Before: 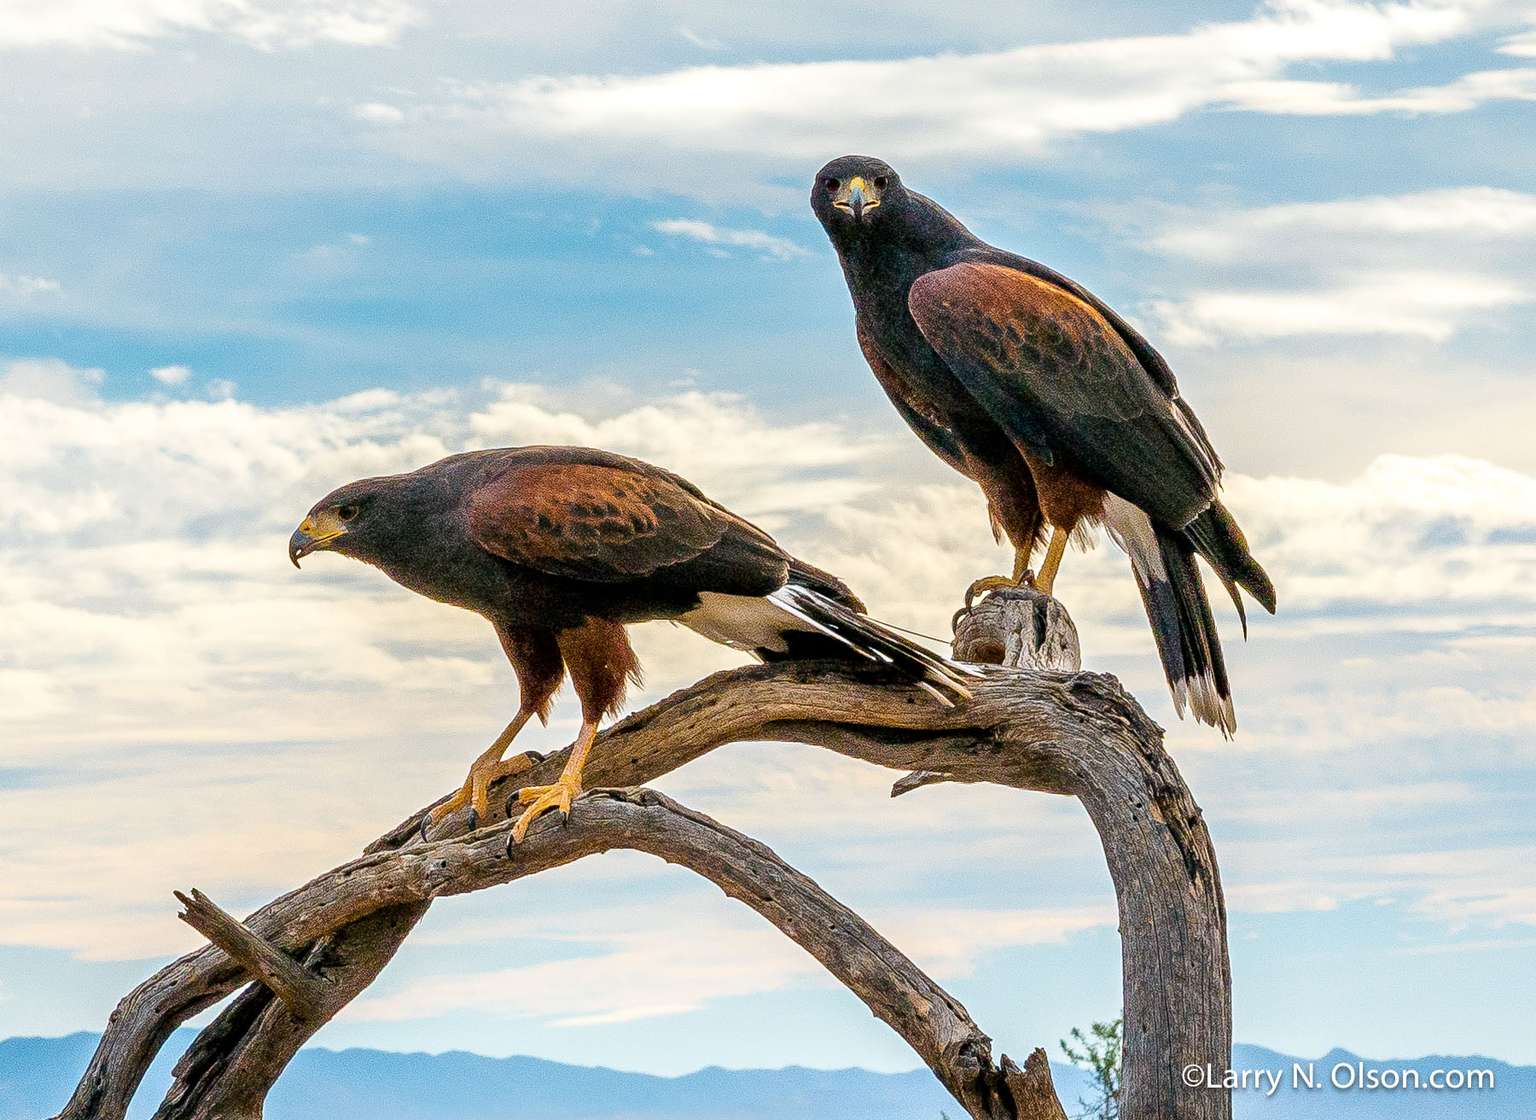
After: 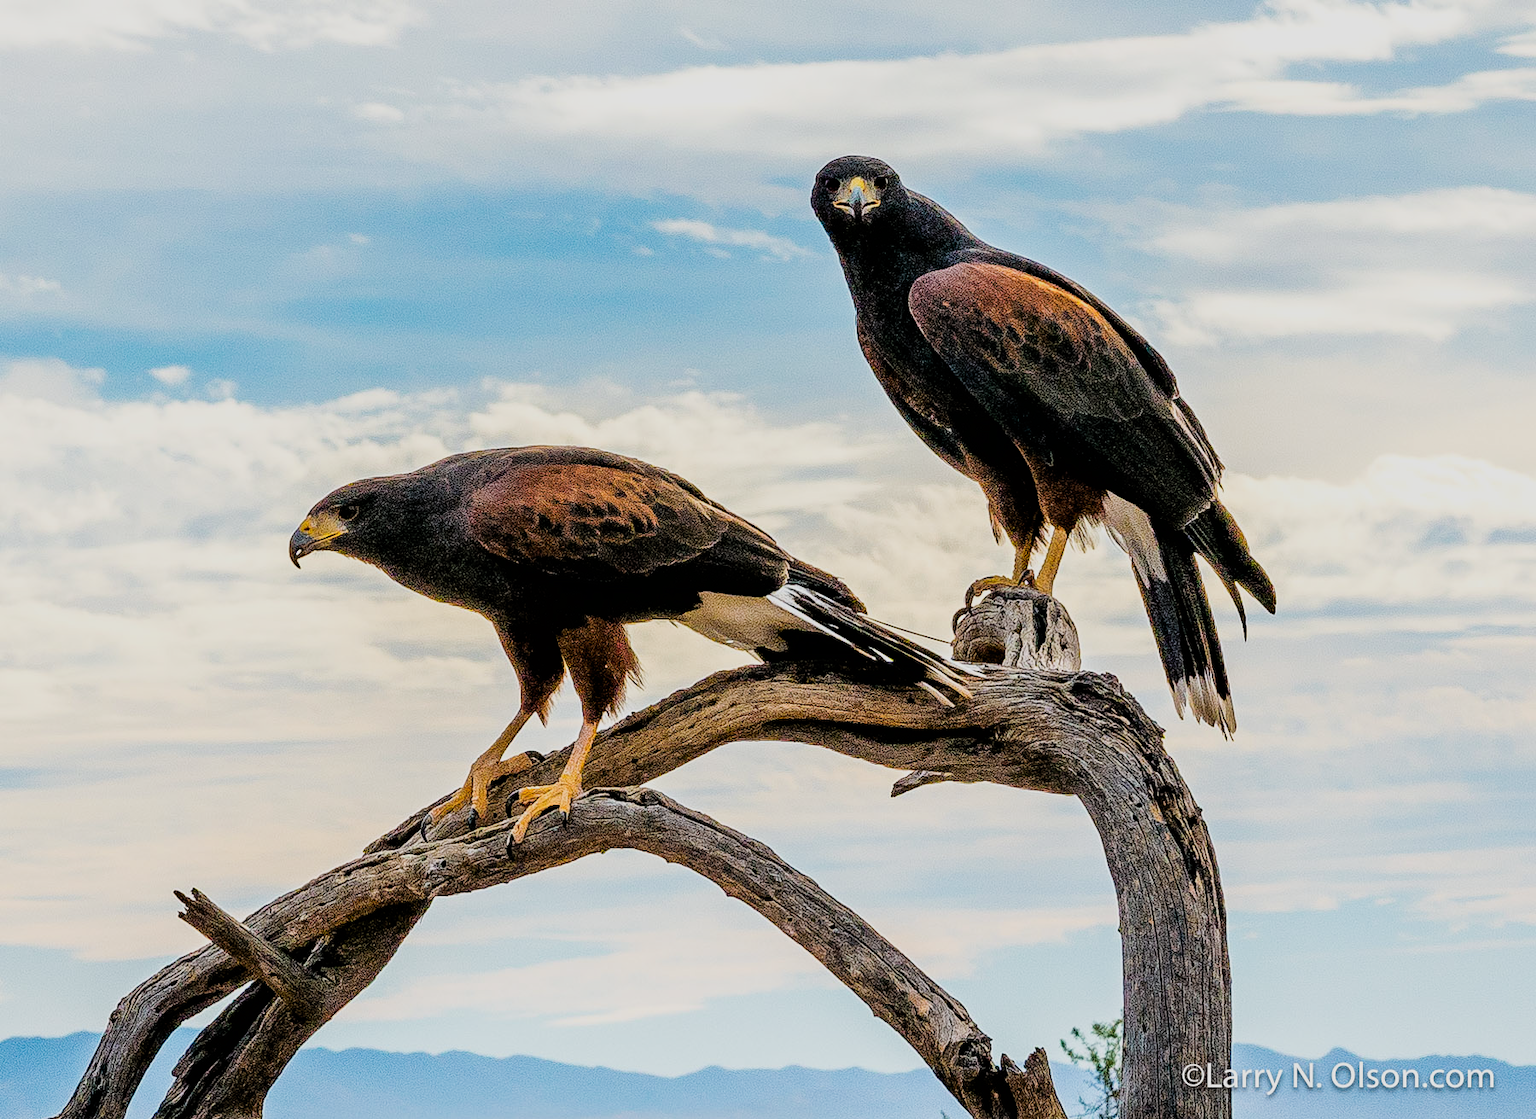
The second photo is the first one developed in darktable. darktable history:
filmic rgb: black relative exposure -5 EV, hardness 2.88, contrast 1.2, highlights saturation mix -30%
haze removal: compatibility mode true, adaptive false
